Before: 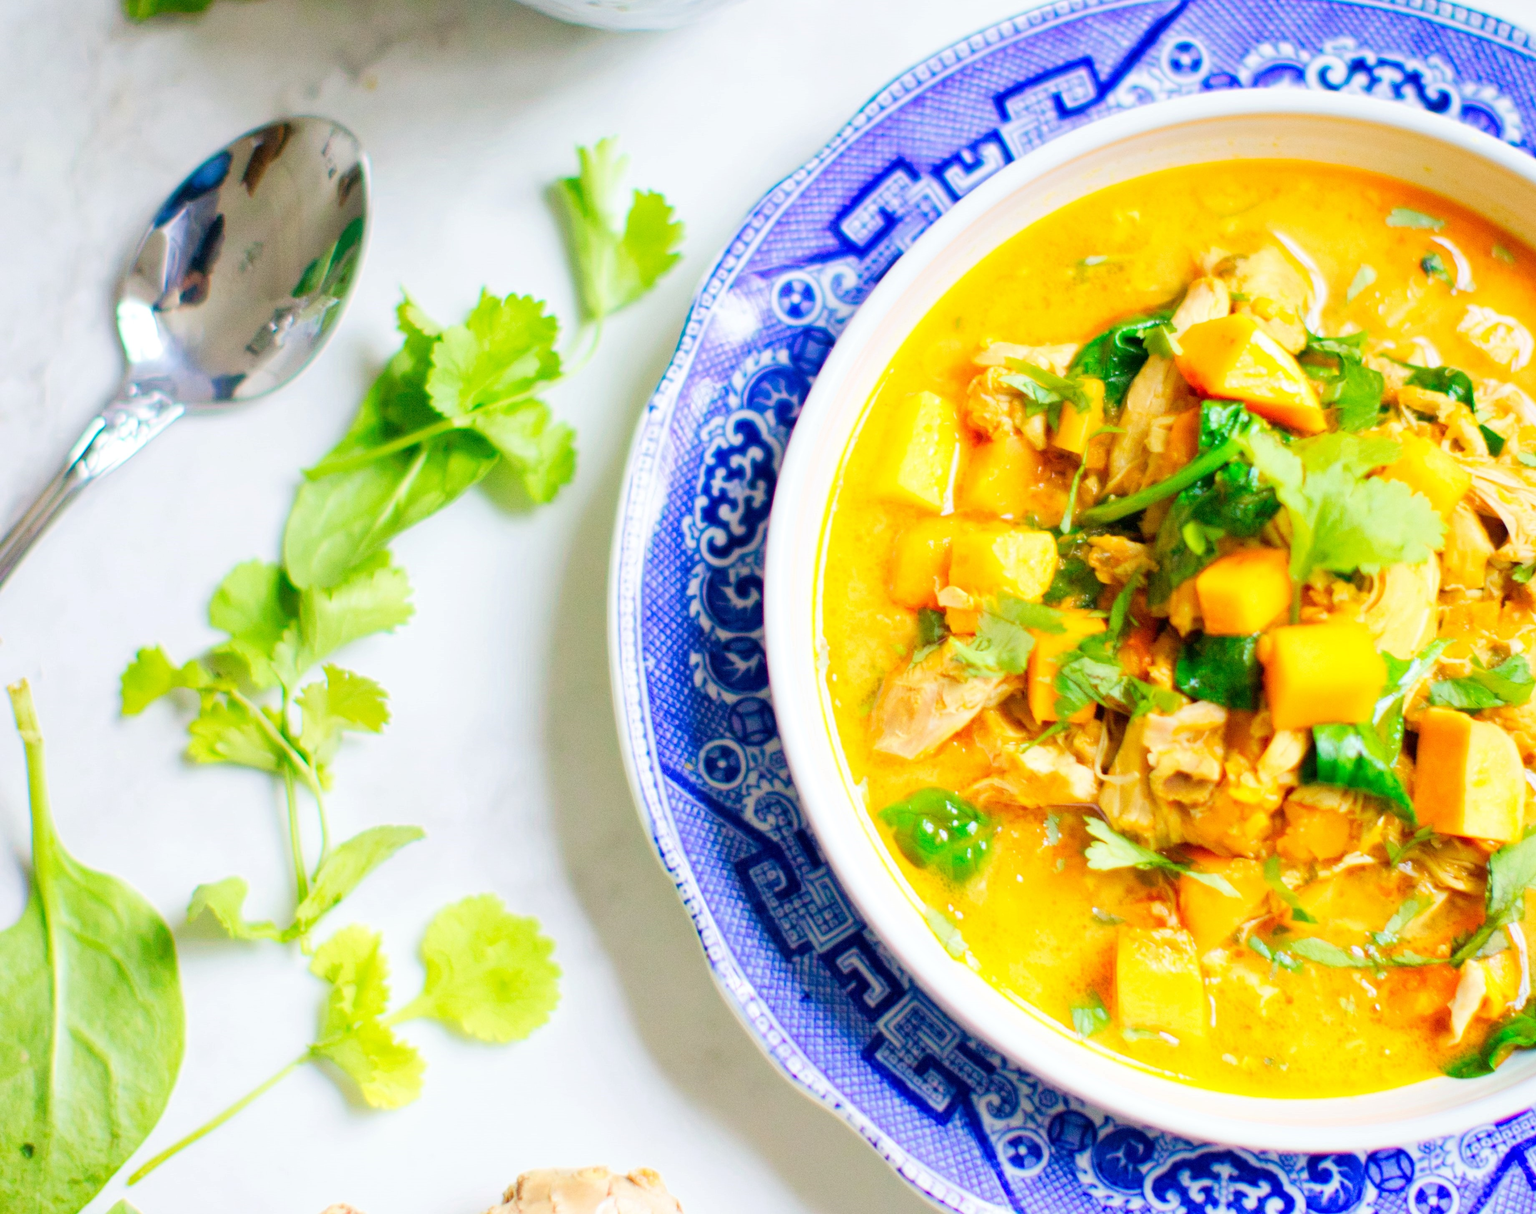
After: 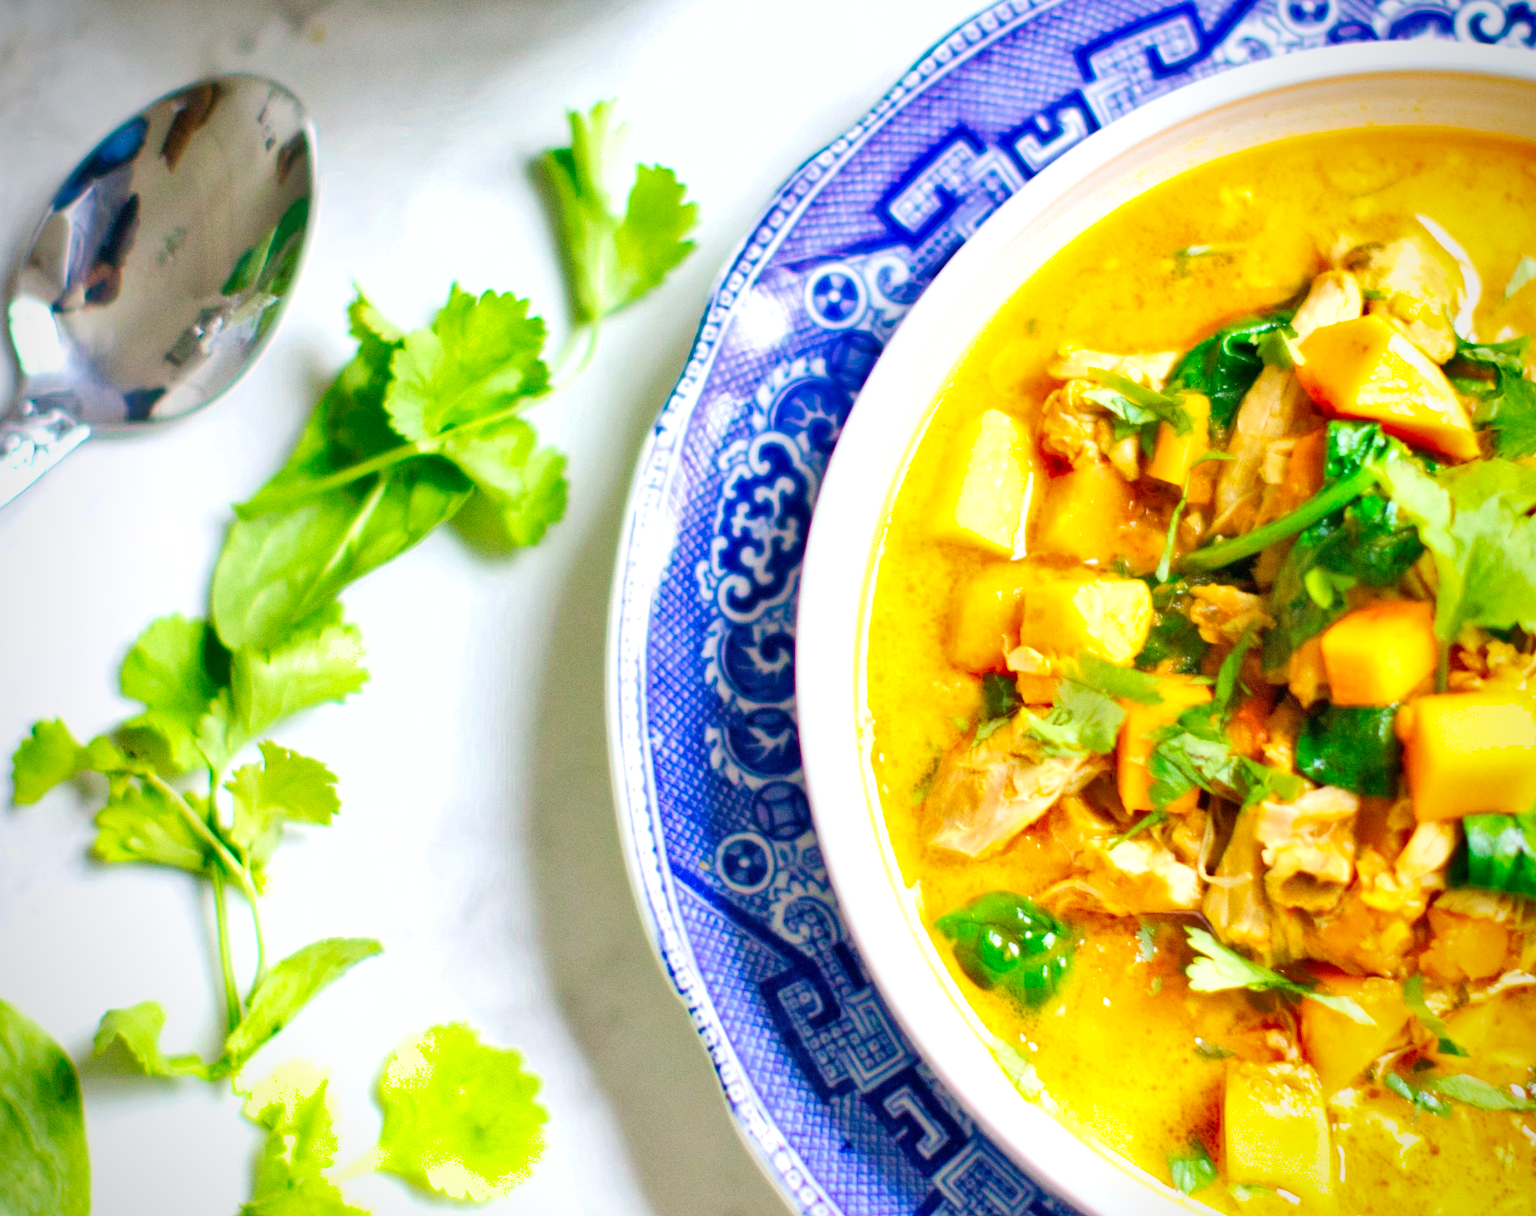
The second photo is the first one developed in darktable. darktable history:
crop and rotate: left 7.19%, top 4.54%, right 10.579%, bottom 13.078%
vignetting: fall-off radius 61.16%, brightness -0.571, saturation -0.003
shadows and highlights: soften with gaussian
exposure: exposure 0.209 EV, compensate highlight preservation false
